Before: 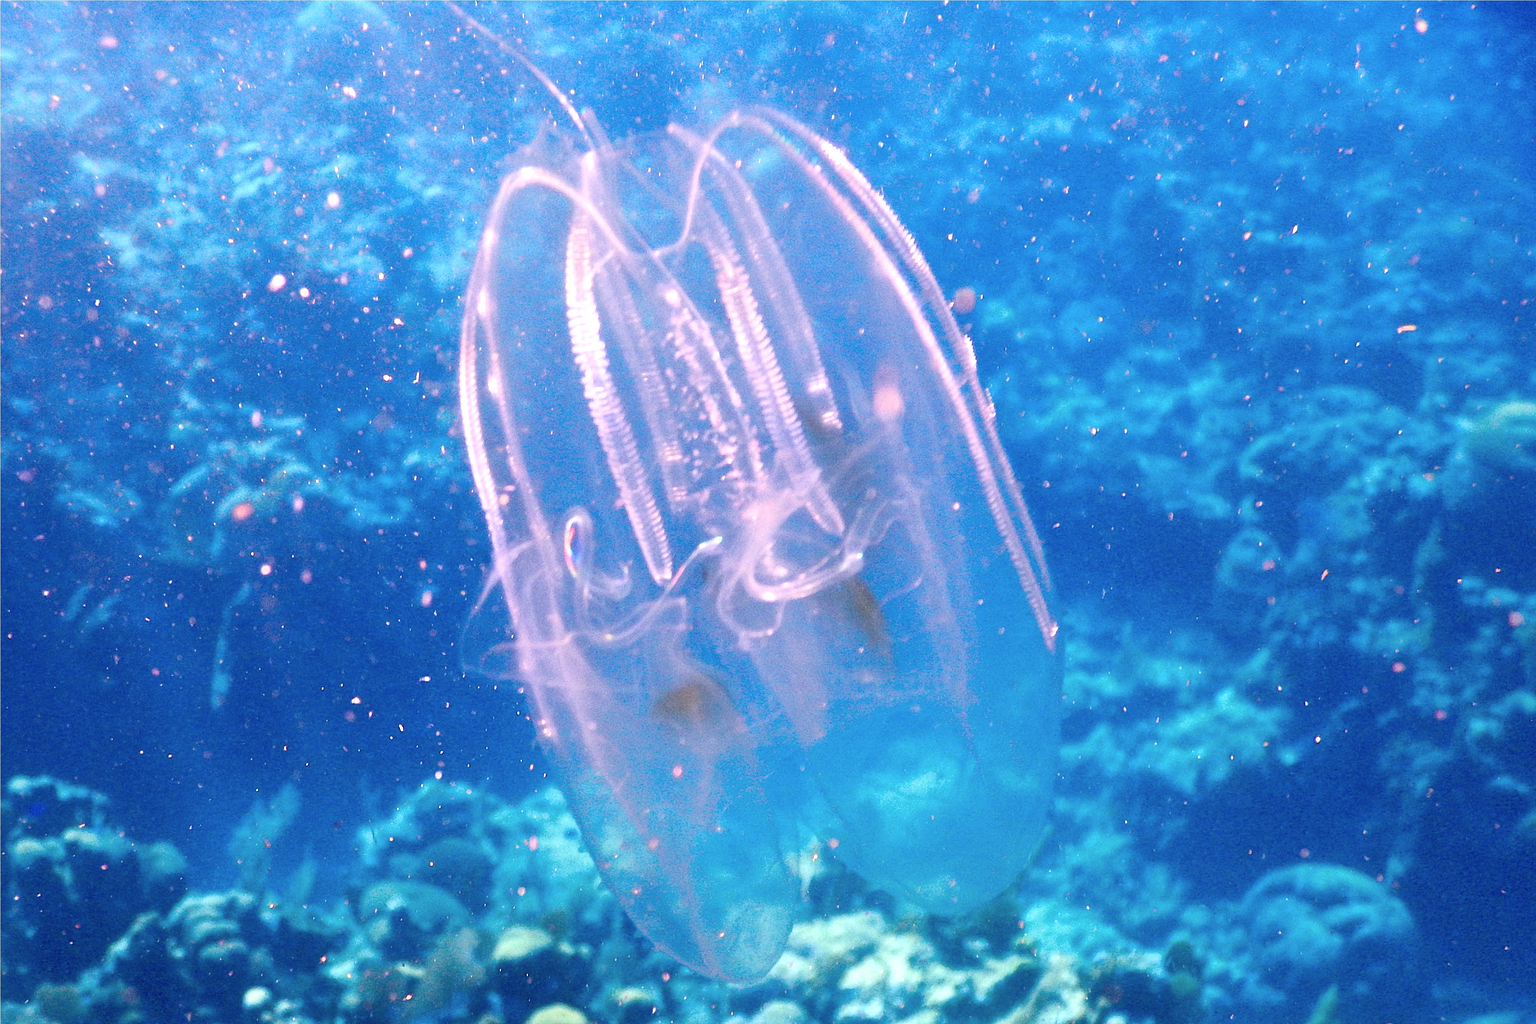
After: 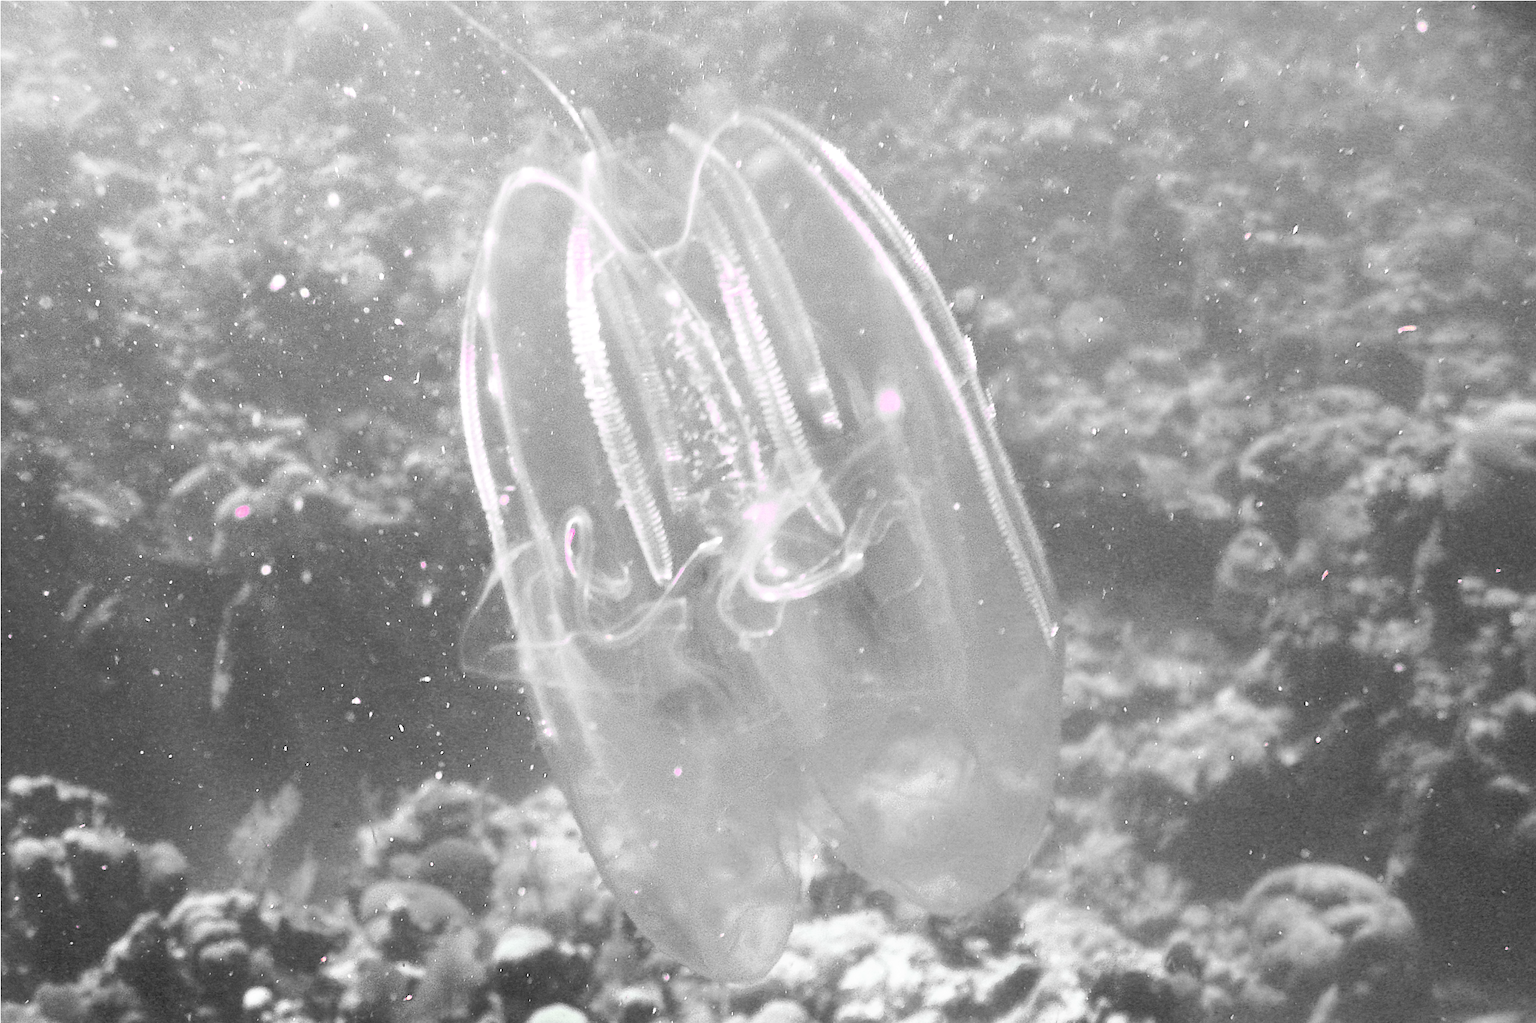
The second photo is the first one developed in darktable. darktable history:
contrast brightness saturation: contrast 0.2, brightness 0.16, saturation 0.22
color zones: curves: ch1 [(0, 0.831) (0.08, 0.771) (0.157, 0.268) (0.241, 0.207) (0.562, -0.005) (0.714, -0.013) (0.876, 0.01) (1, 0.831)]
